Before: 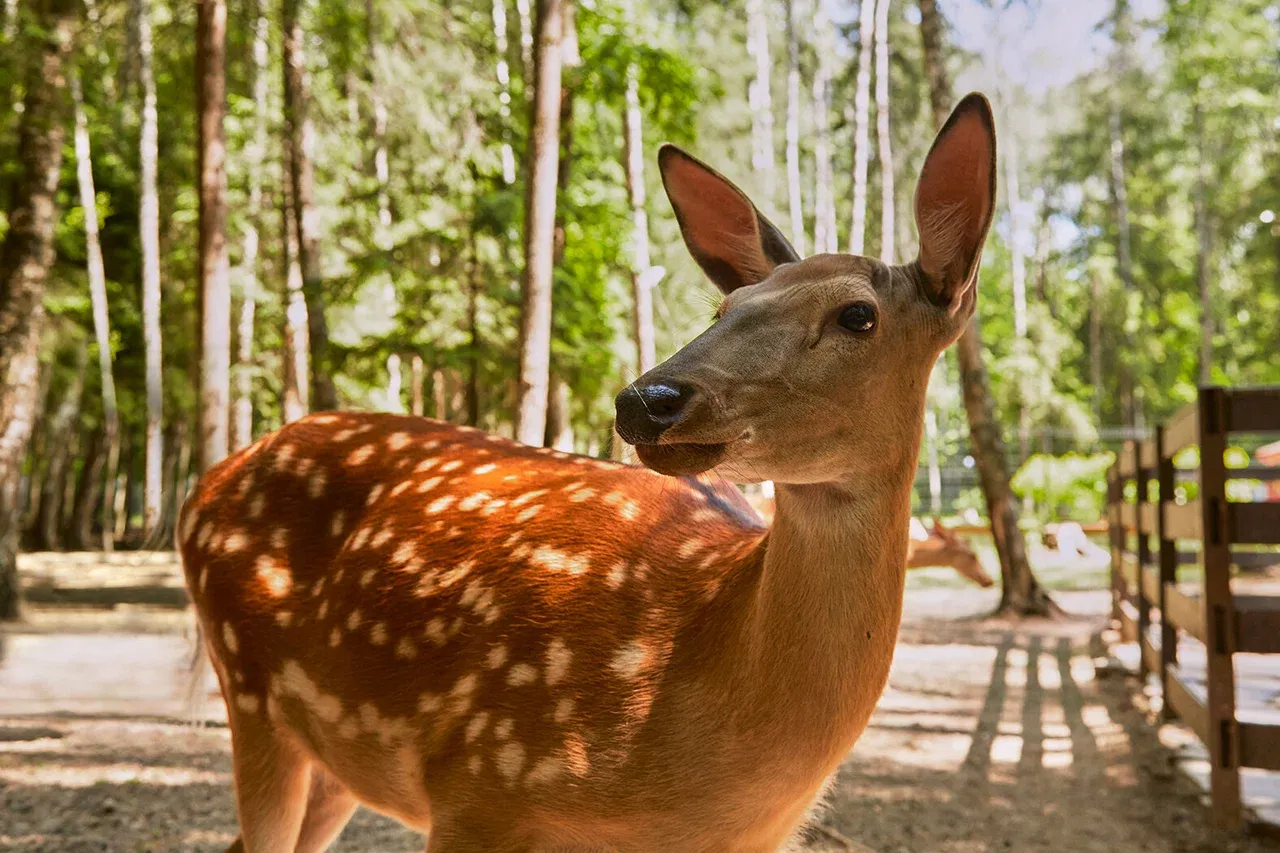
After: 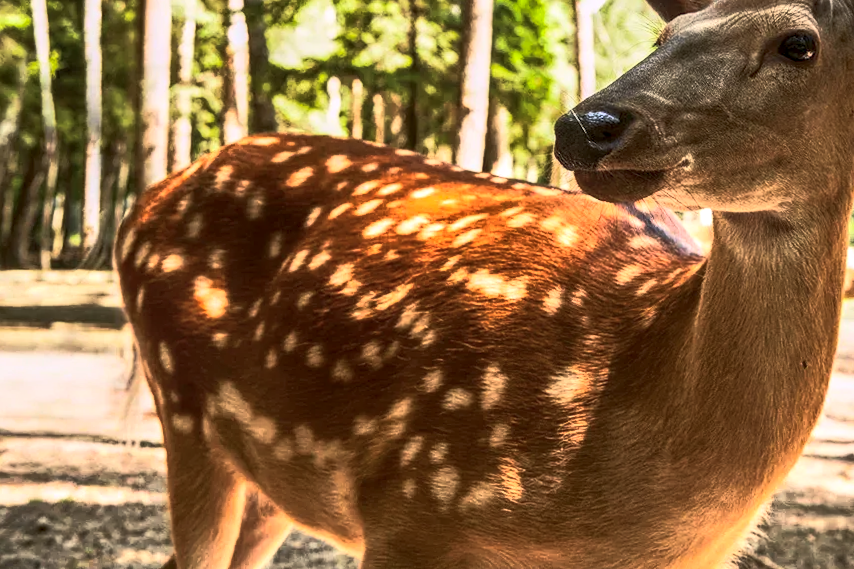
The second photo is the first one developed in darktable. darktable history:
local contrast: detail 142%
contrast brightness saturation: saturation -0.1
tone curve: curves: ch0 [(0, 0) (0.427, 0.375) (0.616, 0.801) (1, 1)], color space Lab, linked channels, preserve colors none
shadows and highlights: on, module defaults
crop and rotate: angle -0.82°, left 3.85%, top 31.828%, right 27.992%
